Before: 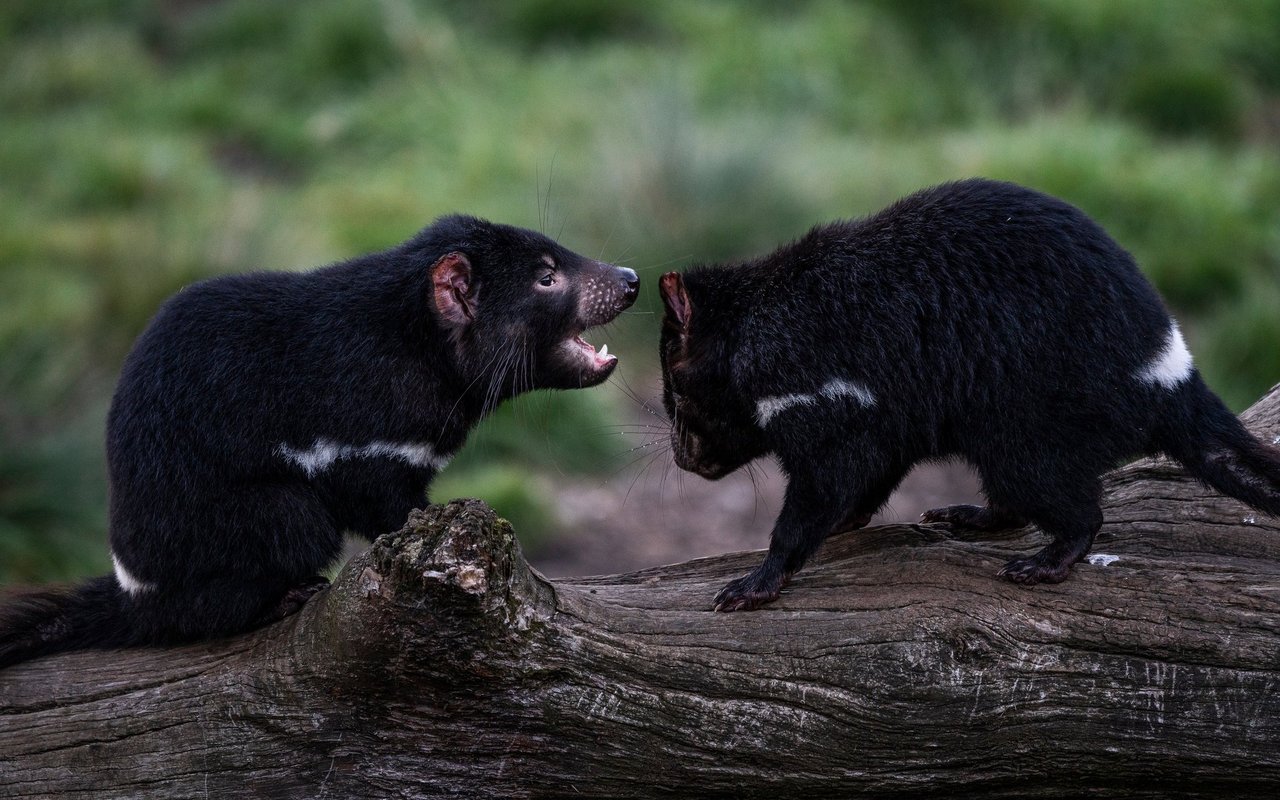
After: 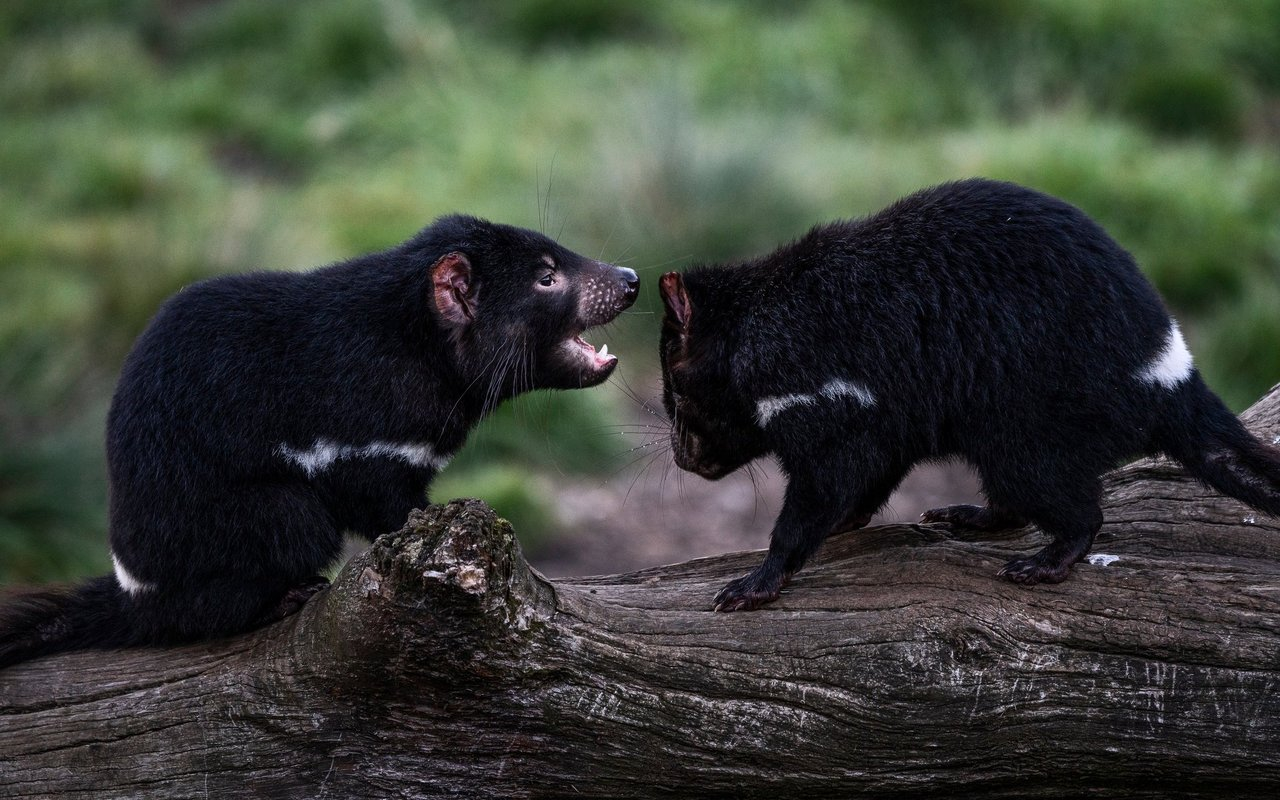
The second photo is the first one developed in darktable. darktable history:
contrast brightness saturation: contrast 0.147, brightness 0.047
